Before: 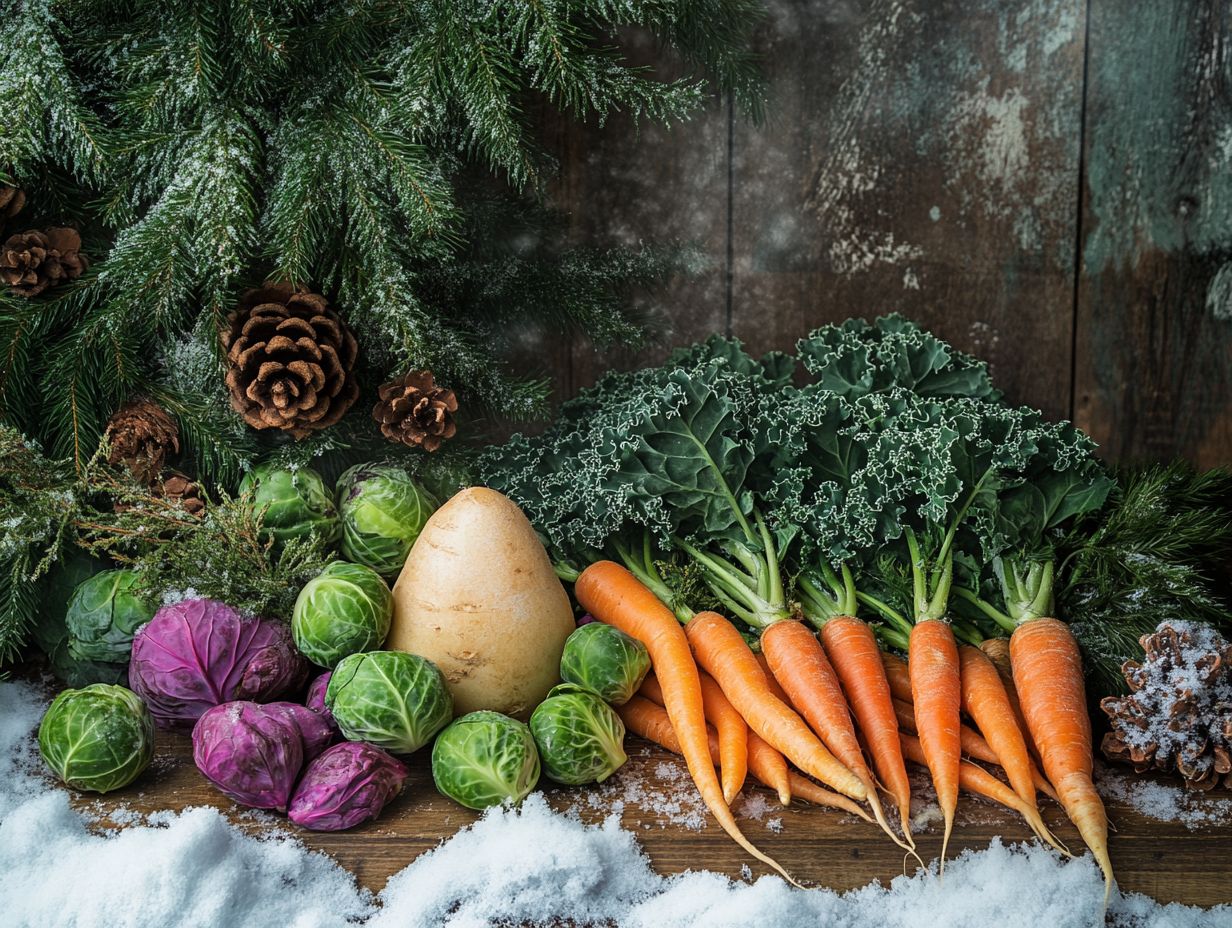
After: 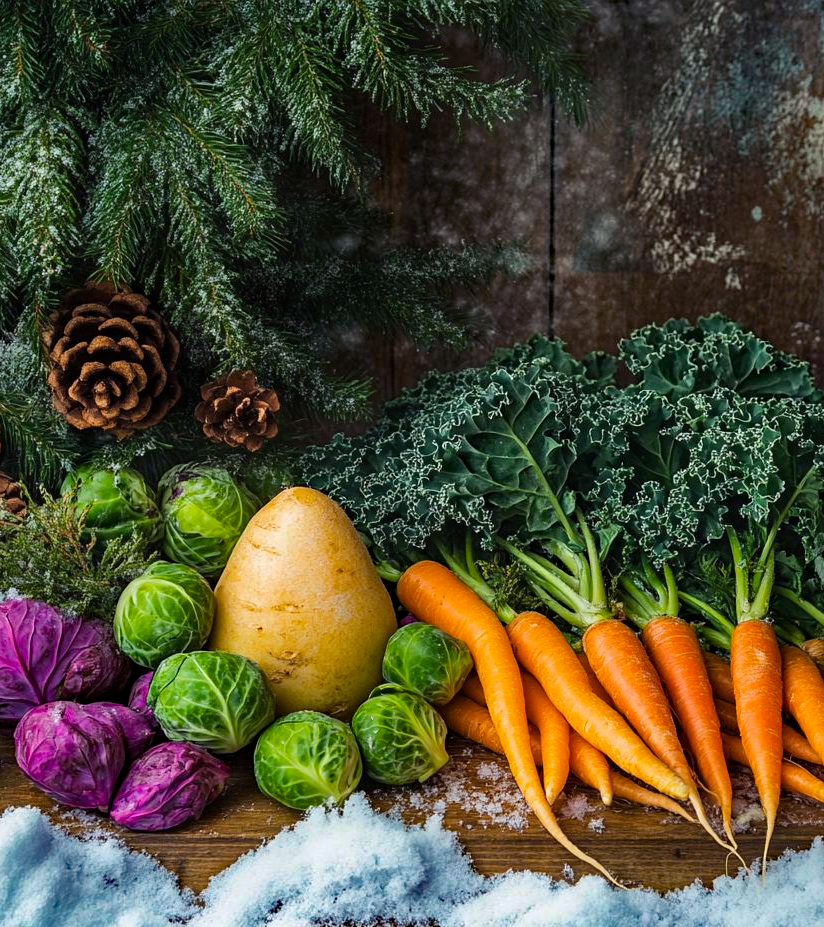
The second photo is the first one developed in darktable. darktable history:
haze removal: strength 0.522, distance 0.925, adaptive false
crop and rotate: left 14.487%, right 18.6%
color balance rgb: shadows lift › luminance -21.71%, shadows lift › chroma 6.649%, shadows lift › hue 272.6°, power › luminance 1.147%, power › chroma 0.391%, power › hue 36.86°, perceptual saturation grading › global saturation -0.048%, global vibrance 45.617%
